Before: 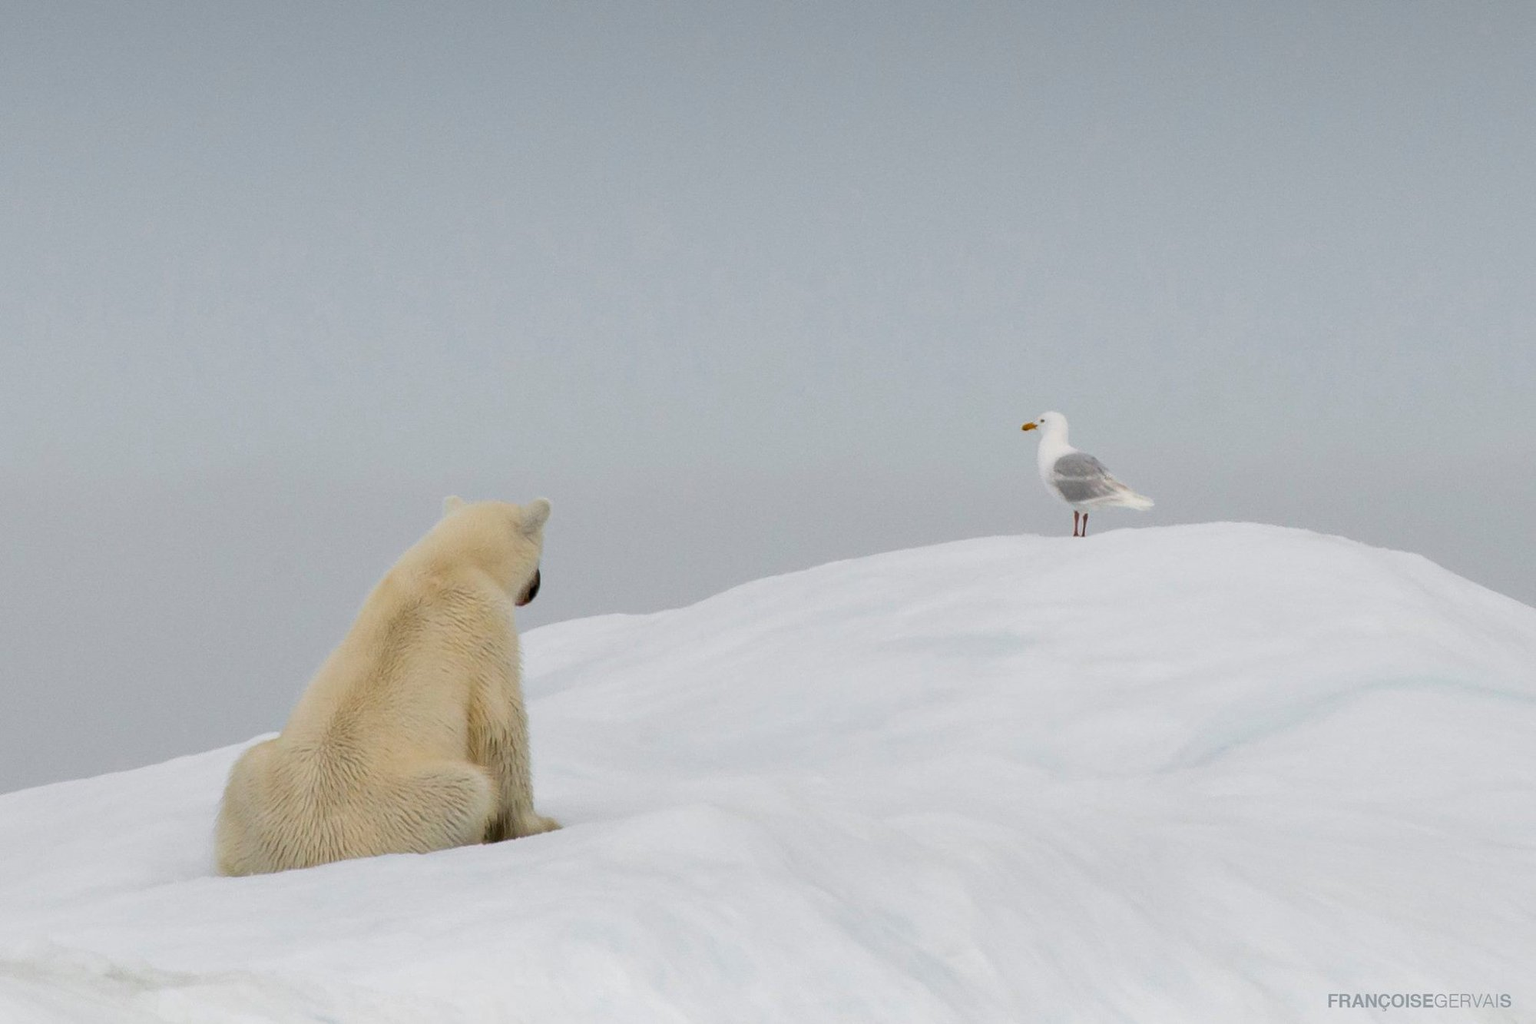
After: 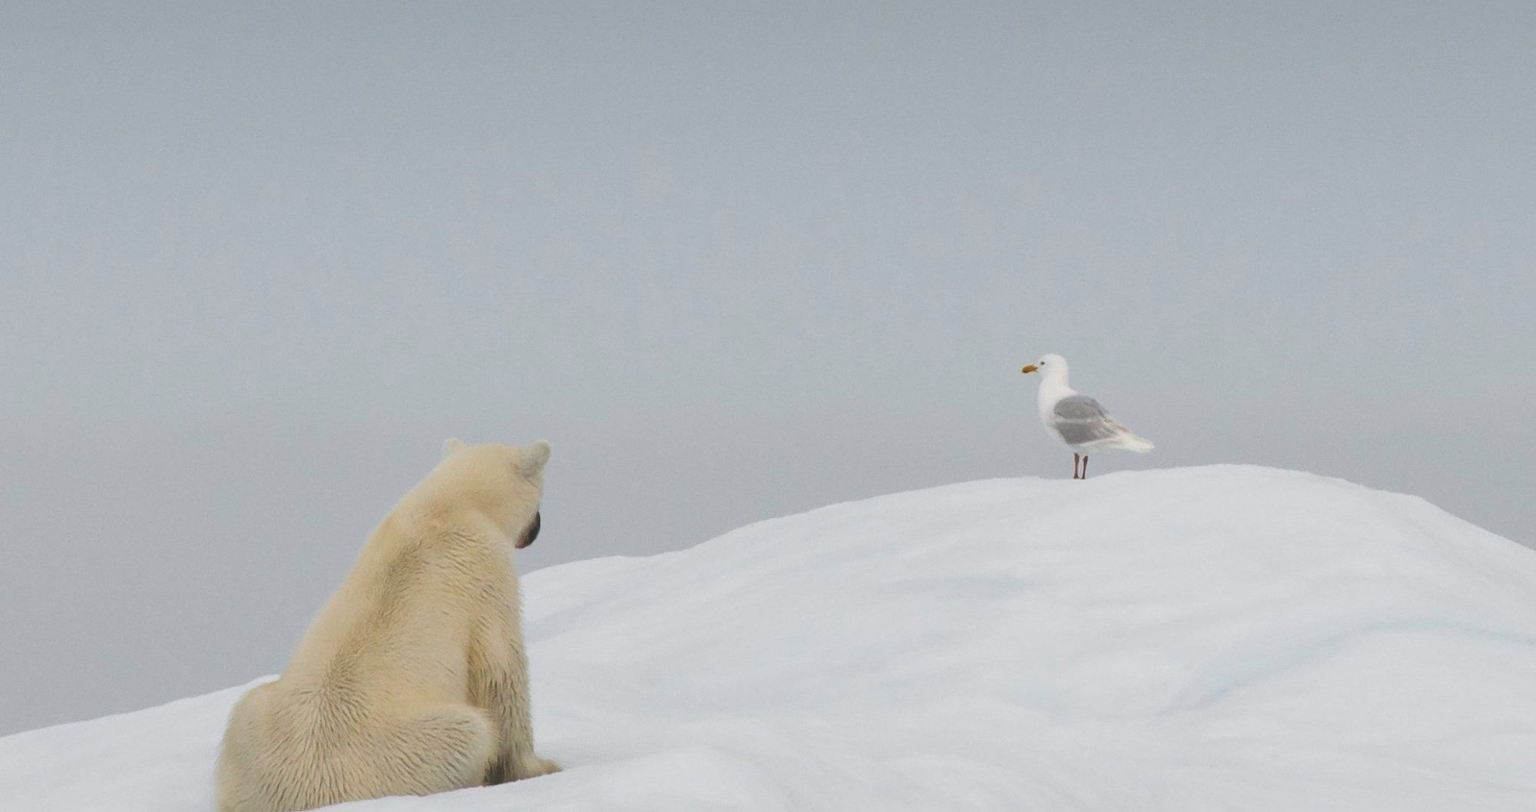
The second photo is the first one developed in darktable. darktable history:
crop and rotate: top 5.667%, bottom 14.937%
exposure: black level correction -0.03, compensate highlight preservation false
